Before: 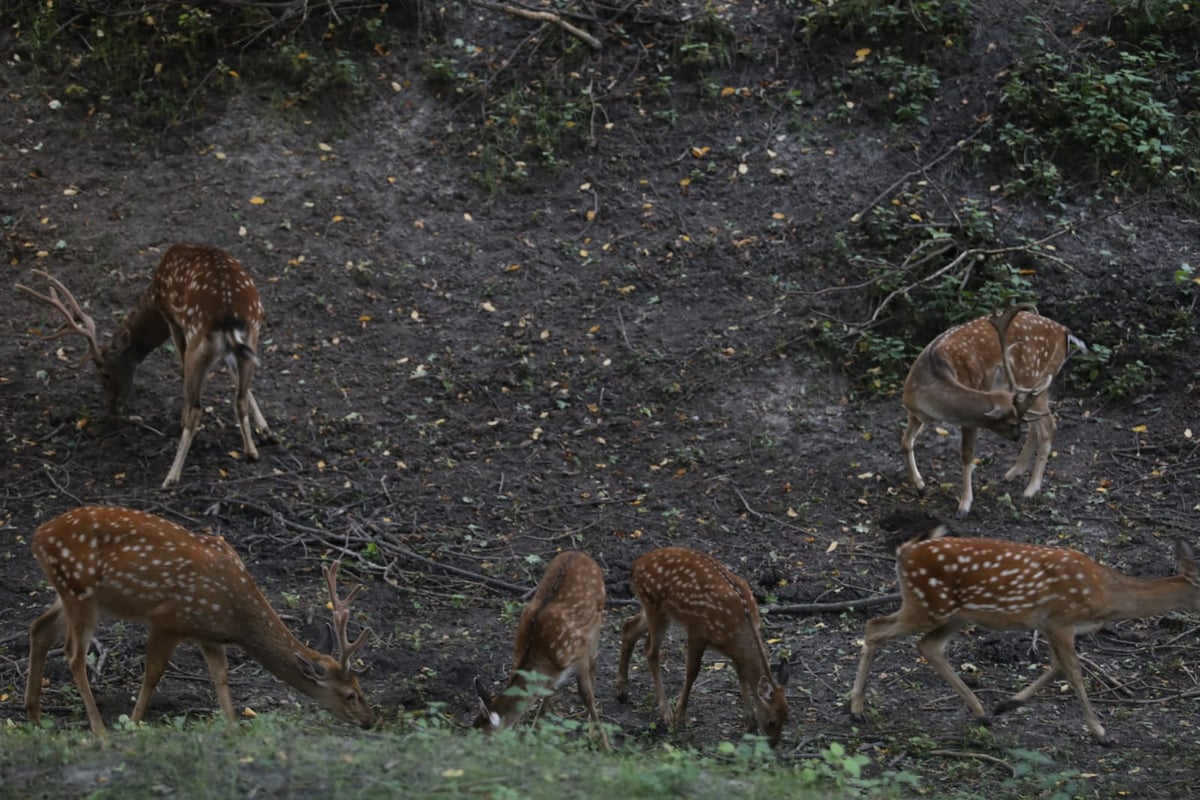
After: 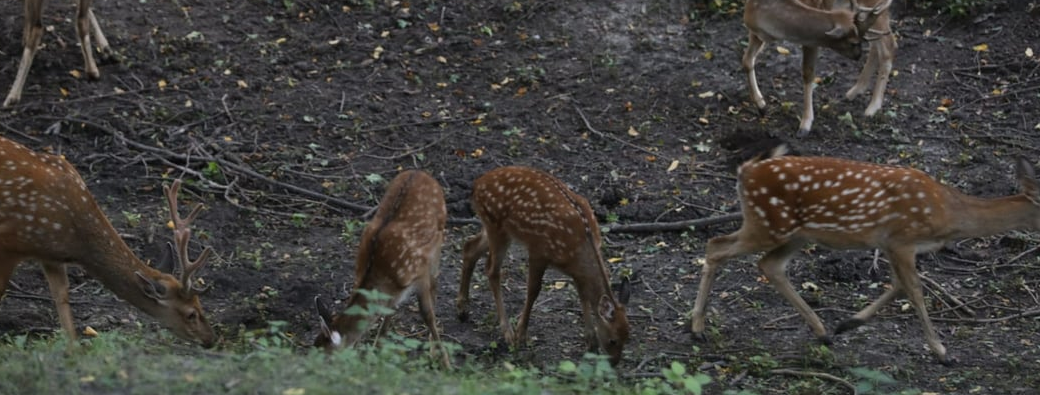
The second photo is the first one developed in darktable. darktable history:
crop and rotate: left 13.301%, top 47.665%, bottom 2.872%
